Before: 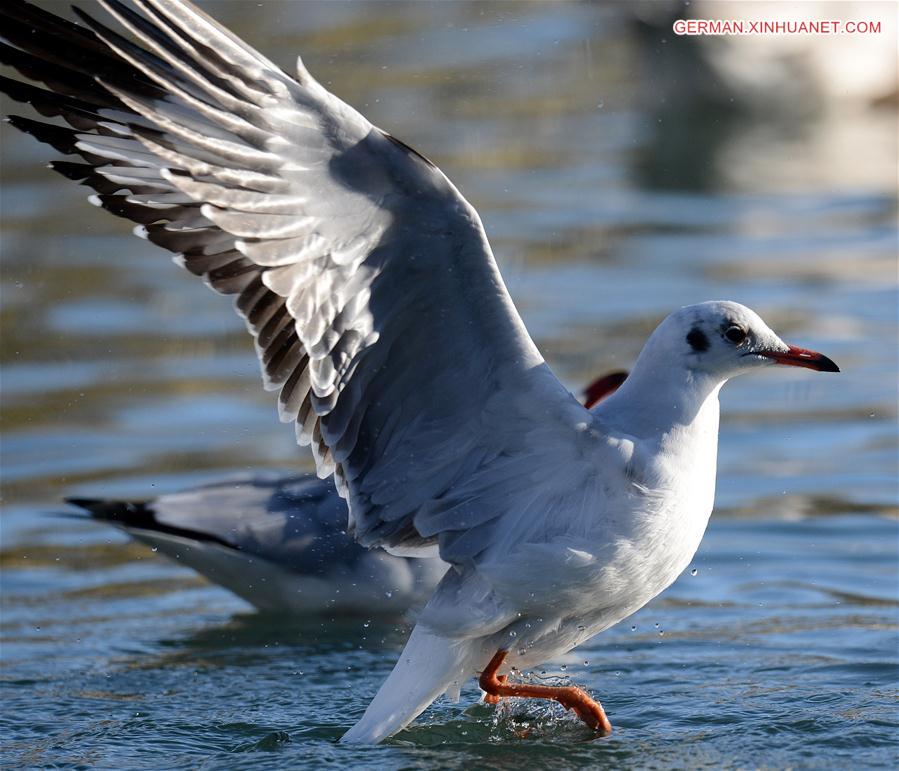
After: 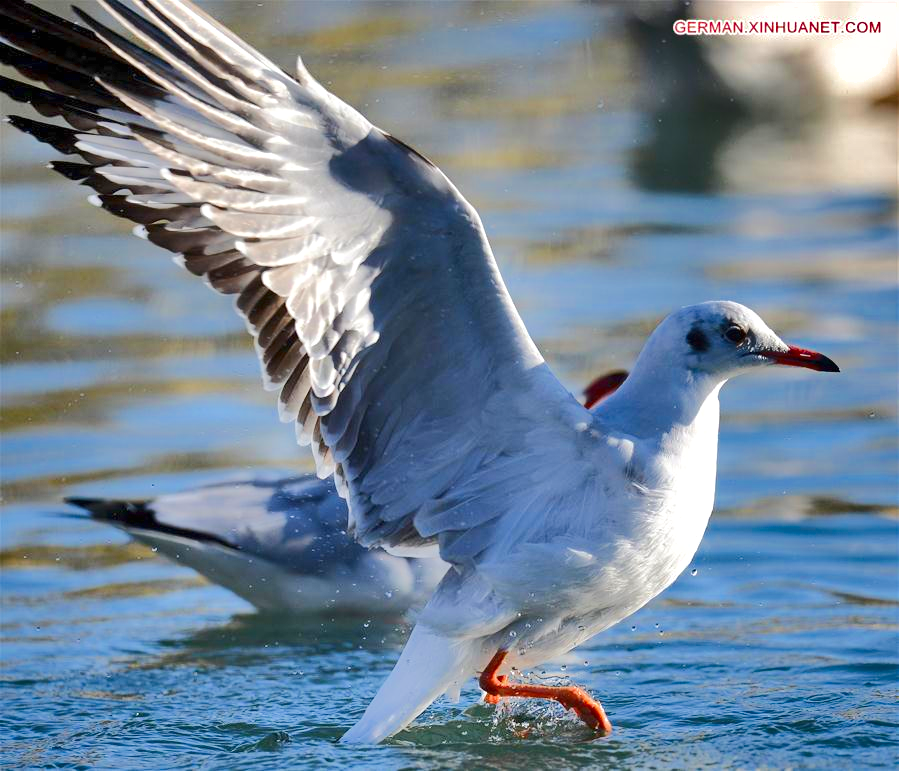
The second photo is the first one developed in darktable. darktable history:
tone equalizer: -8 EV 2 EV, -7 EV 1.97 EV, -6 EV 2 EV, -5 EV 1.99 EV, -4 EV 1.97 EV, -3 EV 1.5 EV, -2 EV 0.97 EV, -1 EV 0.508 EV, edges refinement/feathering 500, mask exposure compensation -1.57 EV, preserve details no
shadows and highlights: shadows 81.01, white point adjustment -9.12, highlights -61.28, soften with gaussian
contrast equalizer: y [[0.5, 0.5, 0.468, 0.5, 0.5, 0.5], [0.5 ×6], [0.5 ×6], [0 ×6], [0 ×6]]
